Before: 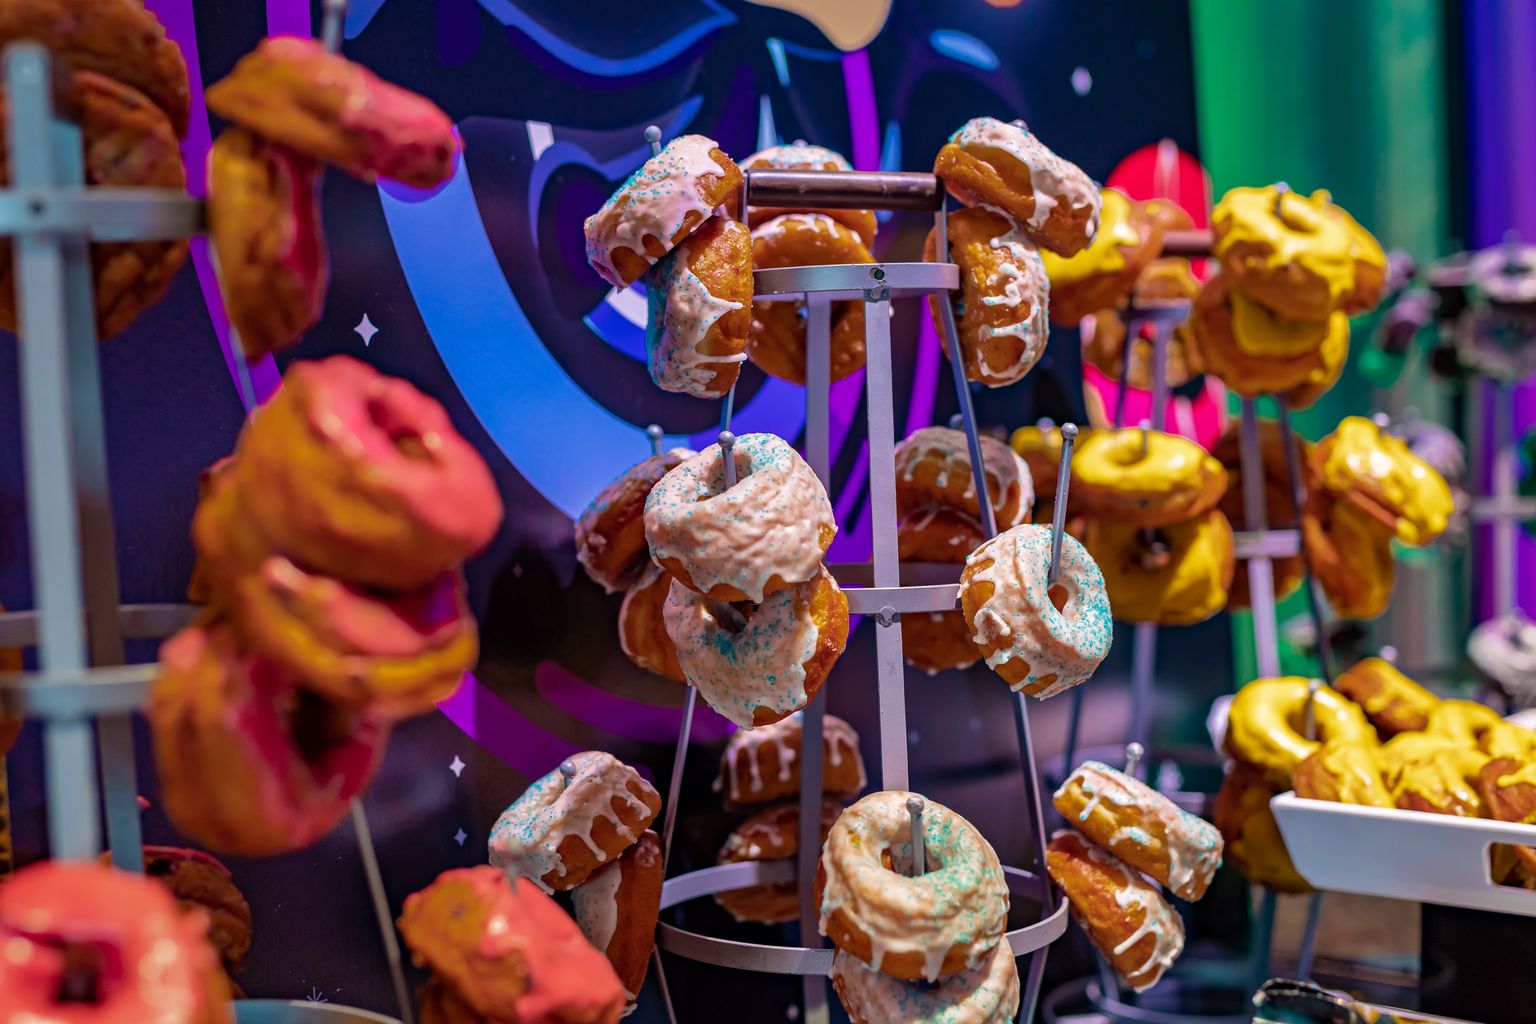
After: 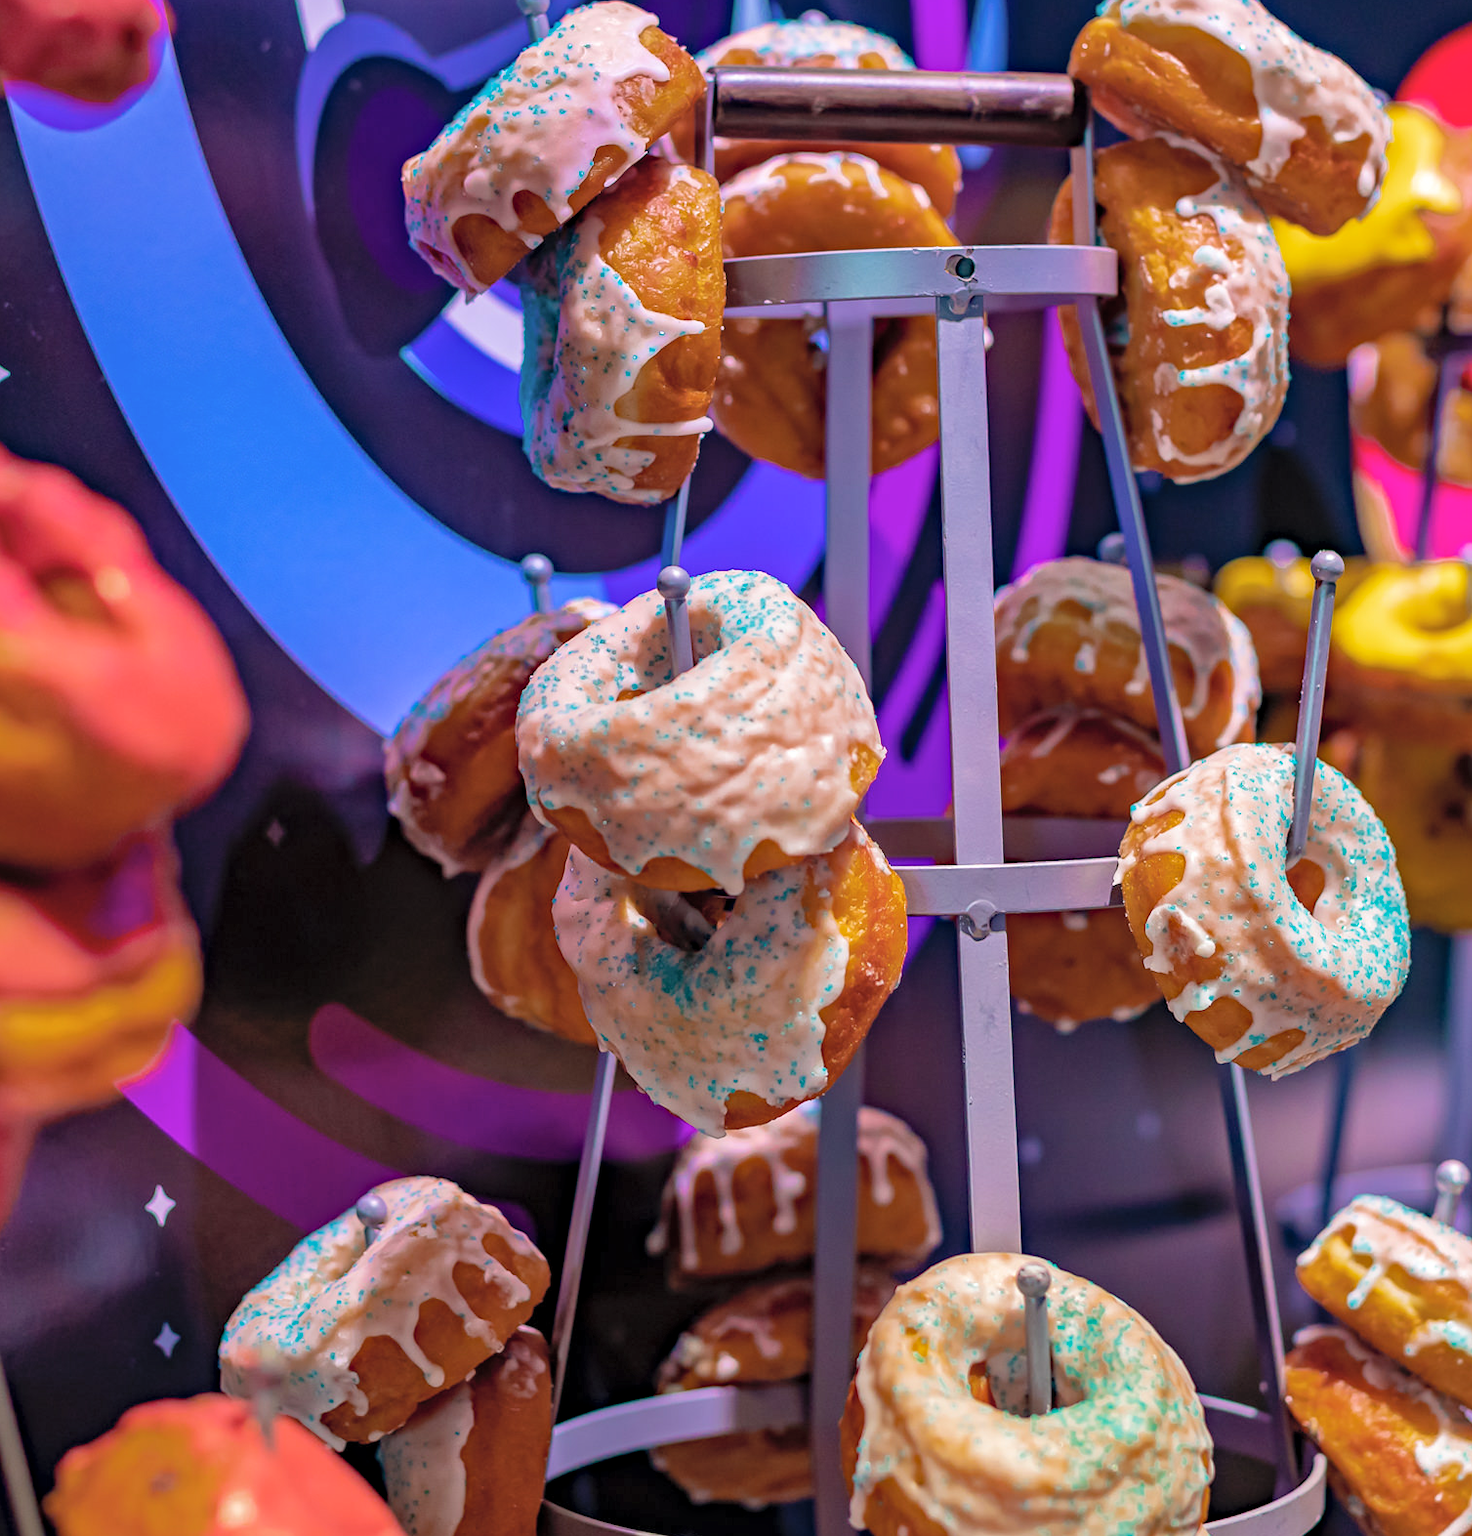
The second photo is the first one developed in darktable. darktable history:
crop and rotate: angle 0.013°, left 24.307%, top 13.098%, right 25.375%, bottom 8.183%
contrast brightness saturation: brightness 0.138
haze removal: compatibility mode true, adaptive false
shadows and highlights: shadows 25.32, highlights -24.38, highlights color adjustment 39.33%
